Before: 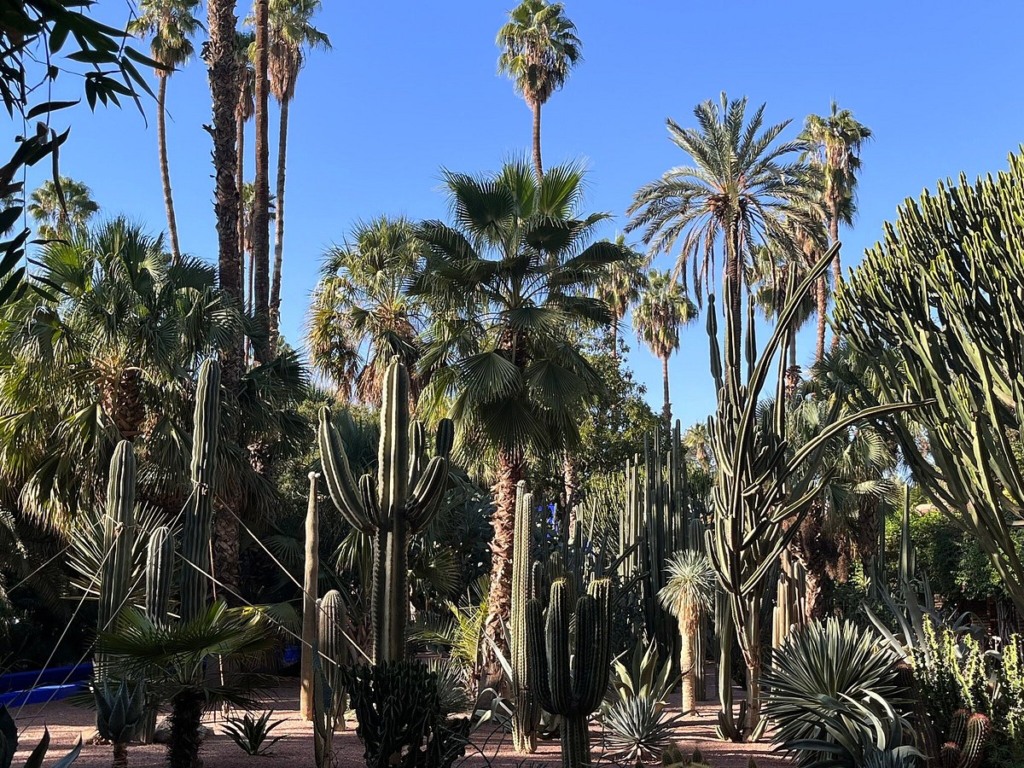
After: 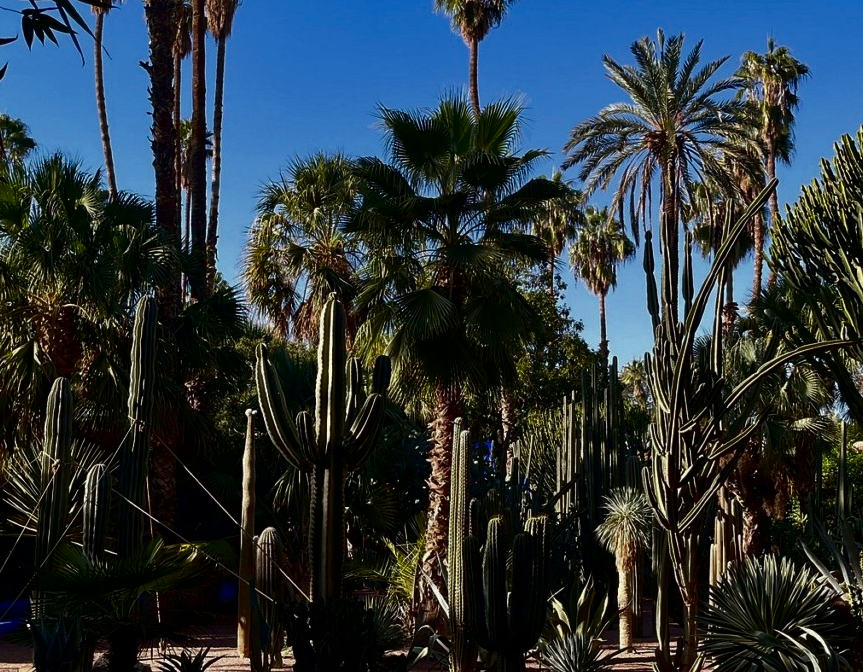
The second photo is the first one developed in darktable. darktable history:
crop: left 6.173%, top 8.294%, right 9.545%, bottom 4.096%
contrast brightness saturation: brightness -0.522
